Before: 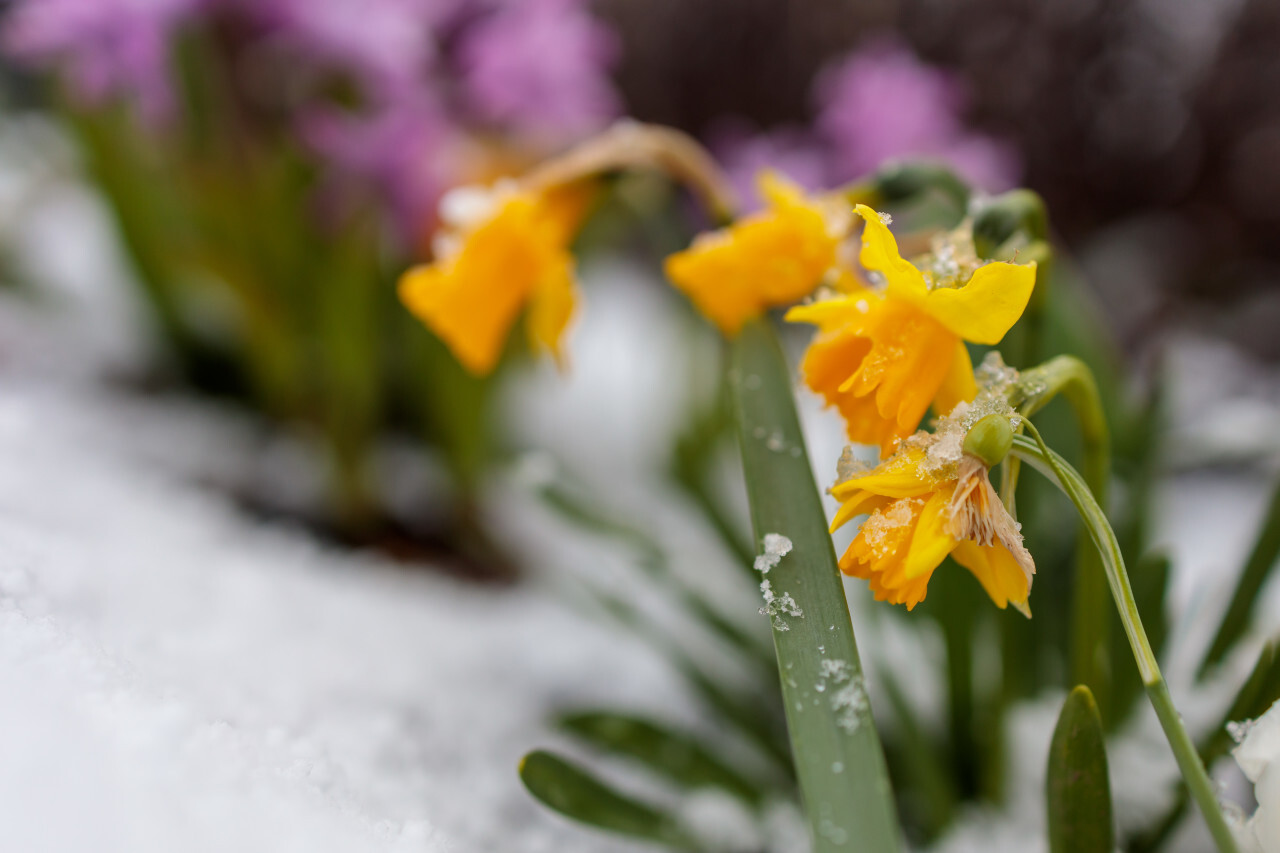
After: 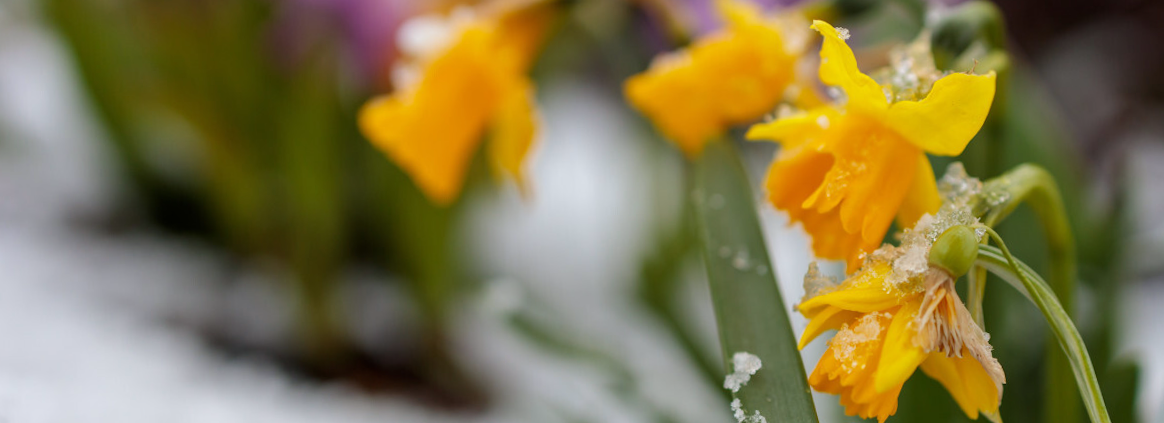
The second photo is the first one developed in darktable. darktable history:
rotate and perspective: rotation -2°, crop left 0.022, crop right 0.978, crop top 0.049, crop bottom 0.951
white balance: red 0.986, blue 1.01
crop: left 1.744%, top 19.225%, right 5.069%, bottom 28.357%
